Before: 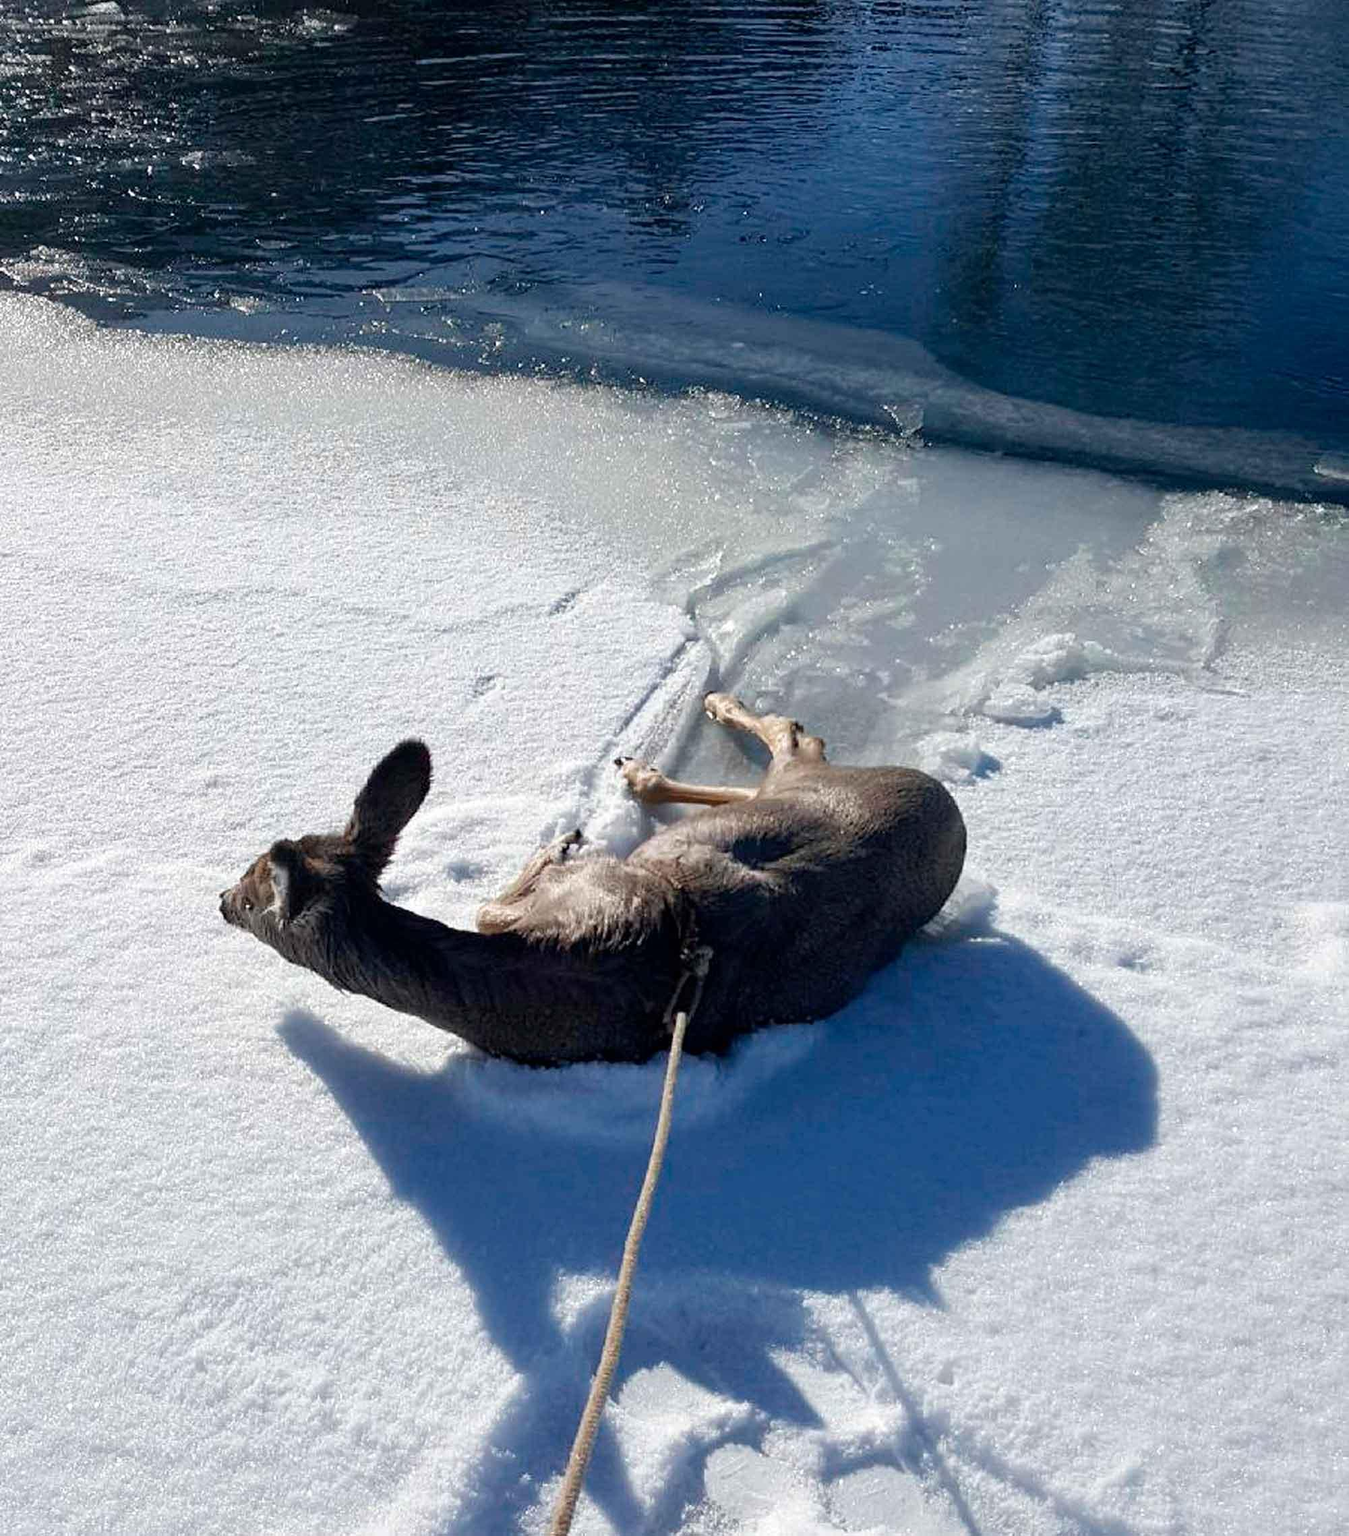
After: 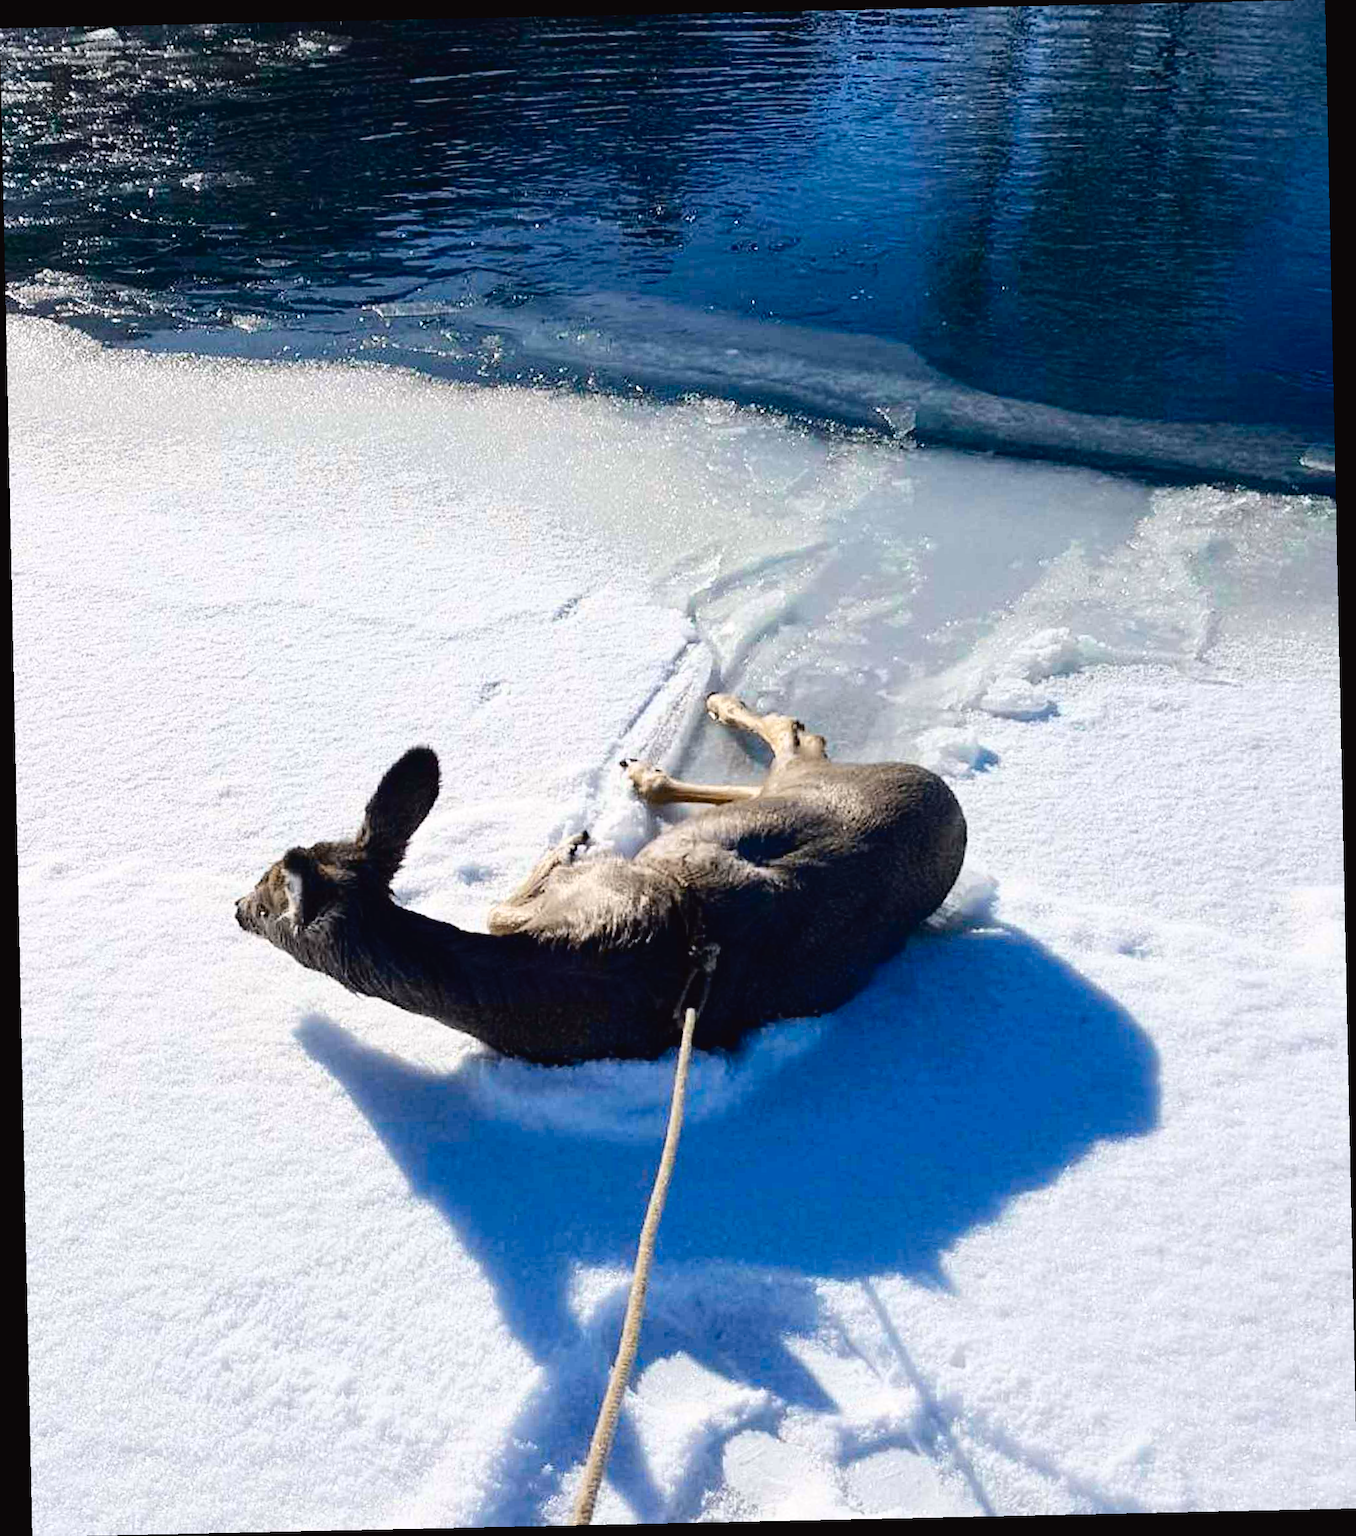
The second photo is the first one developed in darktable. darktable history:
tone curve: curves: ch0 [(0, 0.023) (0.087, 0.065) (0.184, 0.168) (0.45, 0.54) (0.57, 0.683) (0.722, 0.825) (0.877, 0.948) (1, 1)]; ch1 [(0, 0) (0.388, 0.369) (0.45, 0.43) (0.505, 0.509) (0.534, 0.528) (0.657, 0.655) (1, 1)]; ch2 [(0, 0) (0.314, 0.223) (0.427, 0.405) (0.5, 0.5) (0.55, 0.566) (0.625, 0.657) (1, 1)], color space Lab, independent channels, preserve colors none
rotate and perspective: rotation -1.24°, automatic cropping off
